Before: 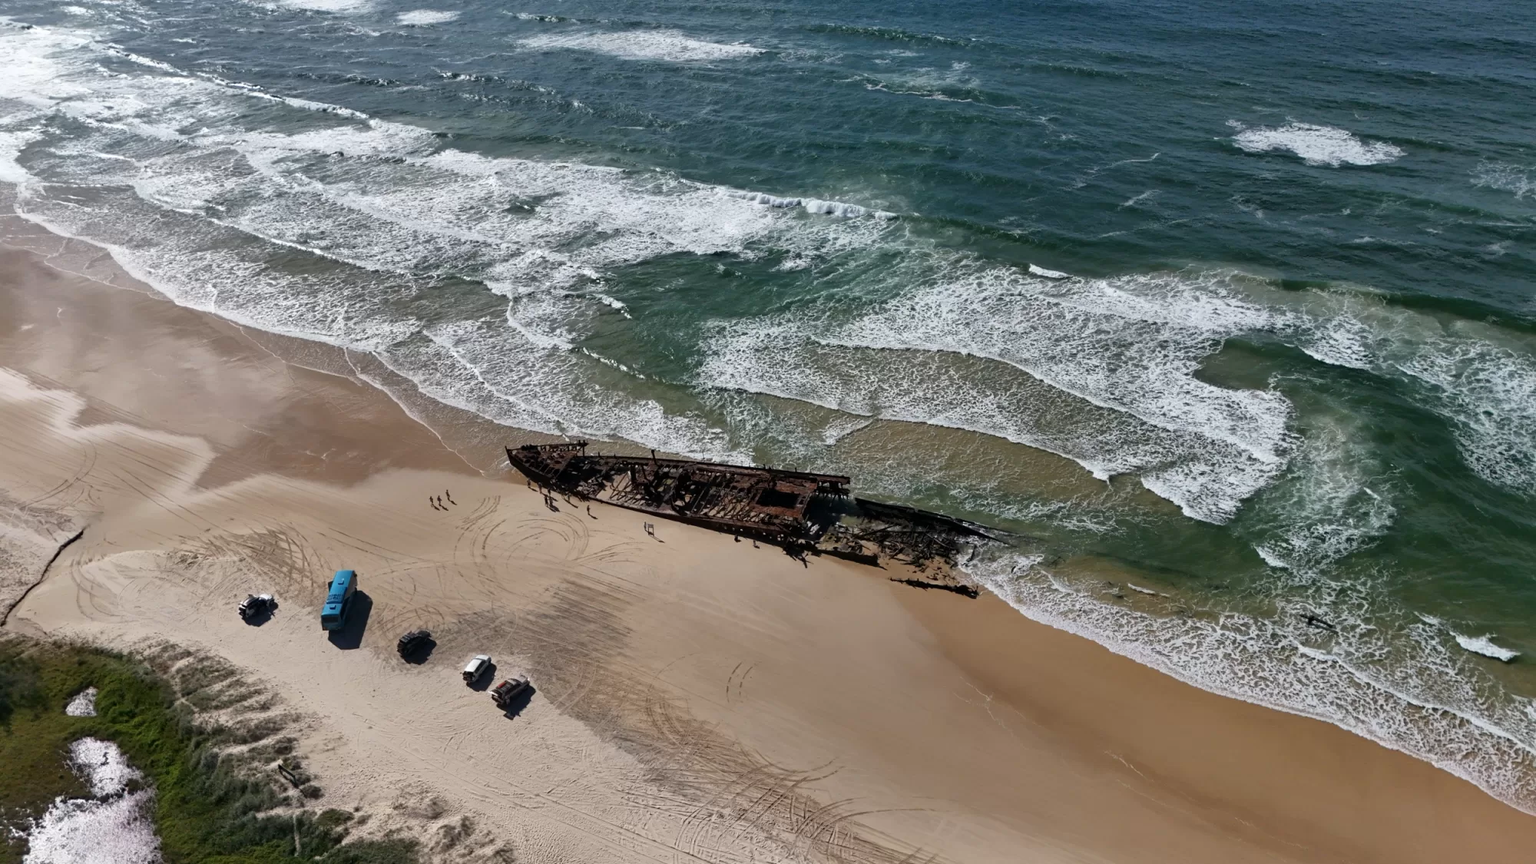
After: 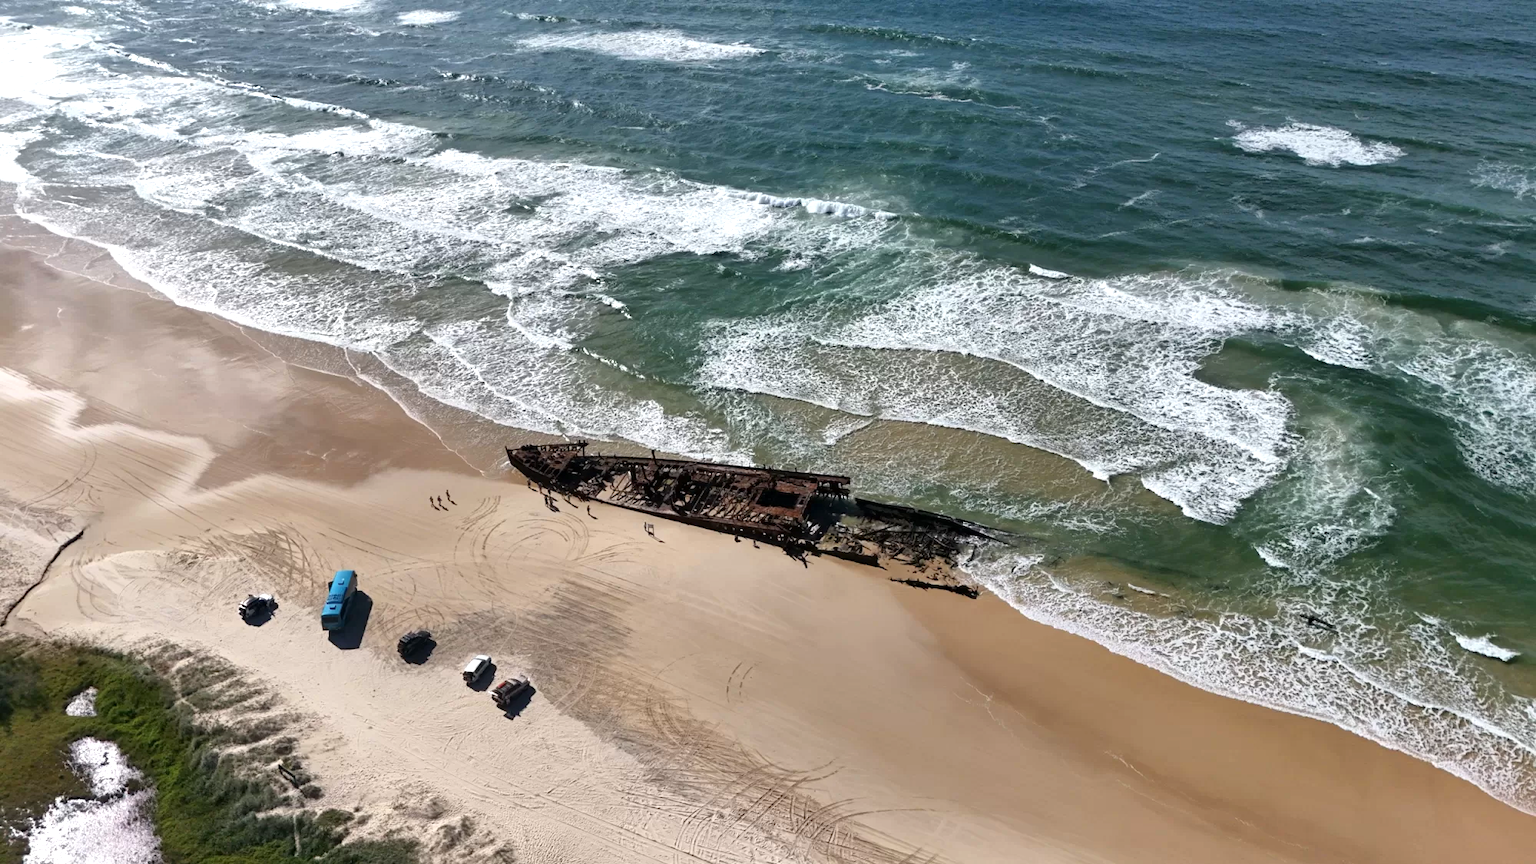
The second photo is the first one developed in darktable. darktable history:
exposure: exposure 0.561 EV, compensate exposure bias true, compensate highlight preservation false
